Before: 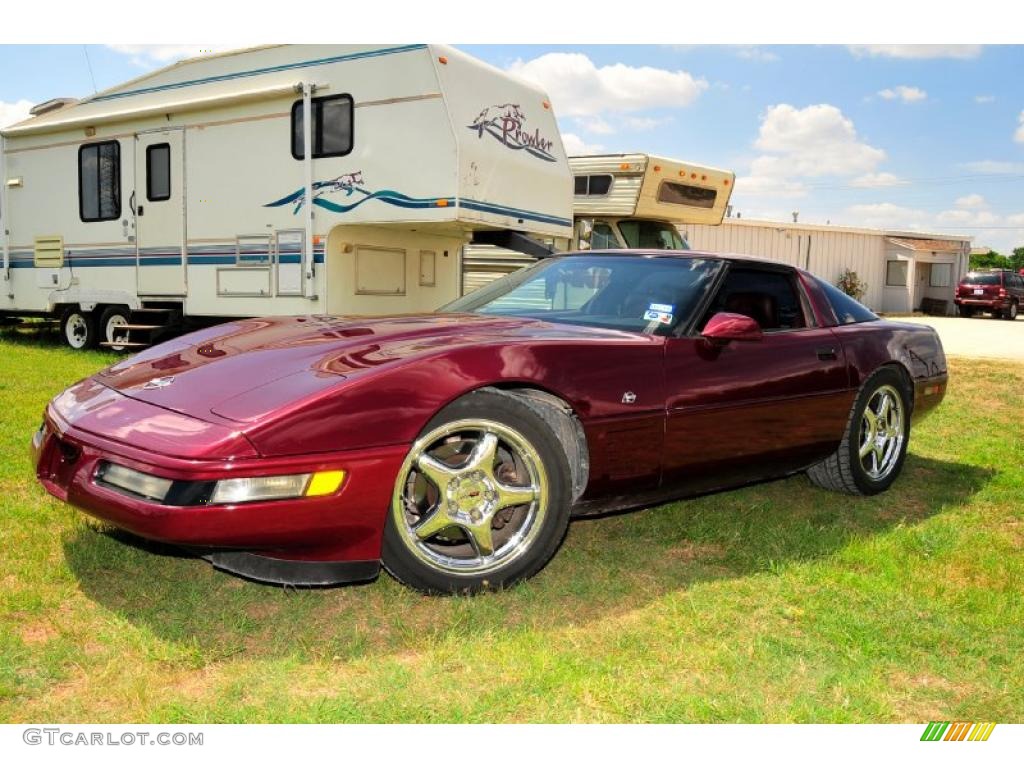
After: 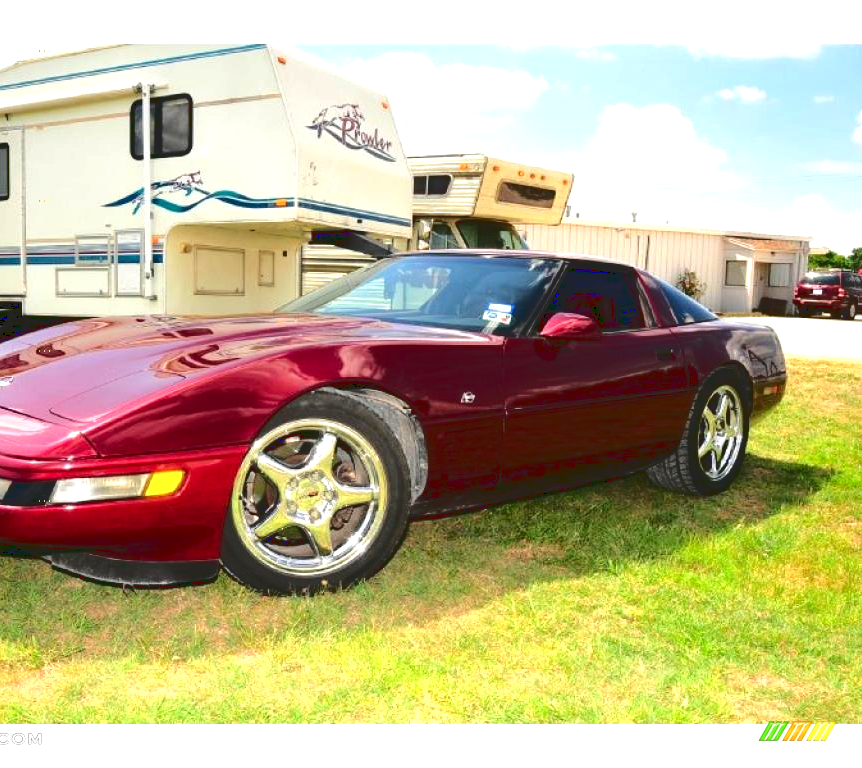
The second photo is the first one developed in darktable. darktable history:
contrast brightness saturation: brightness -0.094
tone equalizer: -8 EV -0.75 EV, -7 EV -0.734 EV, -6 EV -0.603 EV, -5 EV -0.405 EV, -3 EV 0.379 EV, -2 EV 0.6 EV, -1 EV 0.683 EV, +0 EV 0.728 EV
crop: left 15.814%
base curve: curves: ch0 [(0, 0.024) (0.055, 0.065) (0.121, 0.166) (0.236, 0.319) (0.693, 0.726) (1, 1)]
